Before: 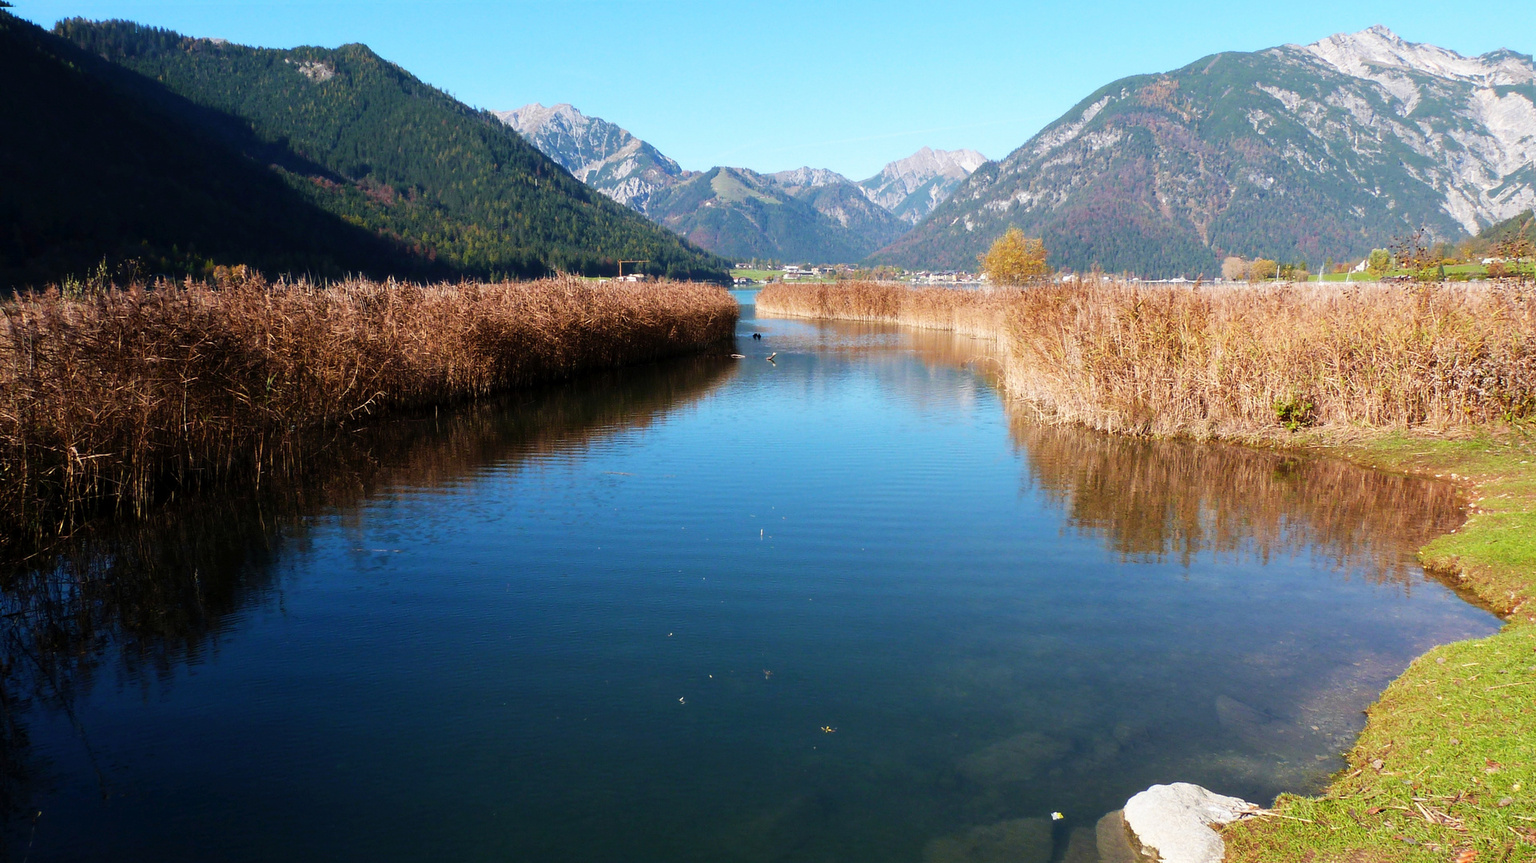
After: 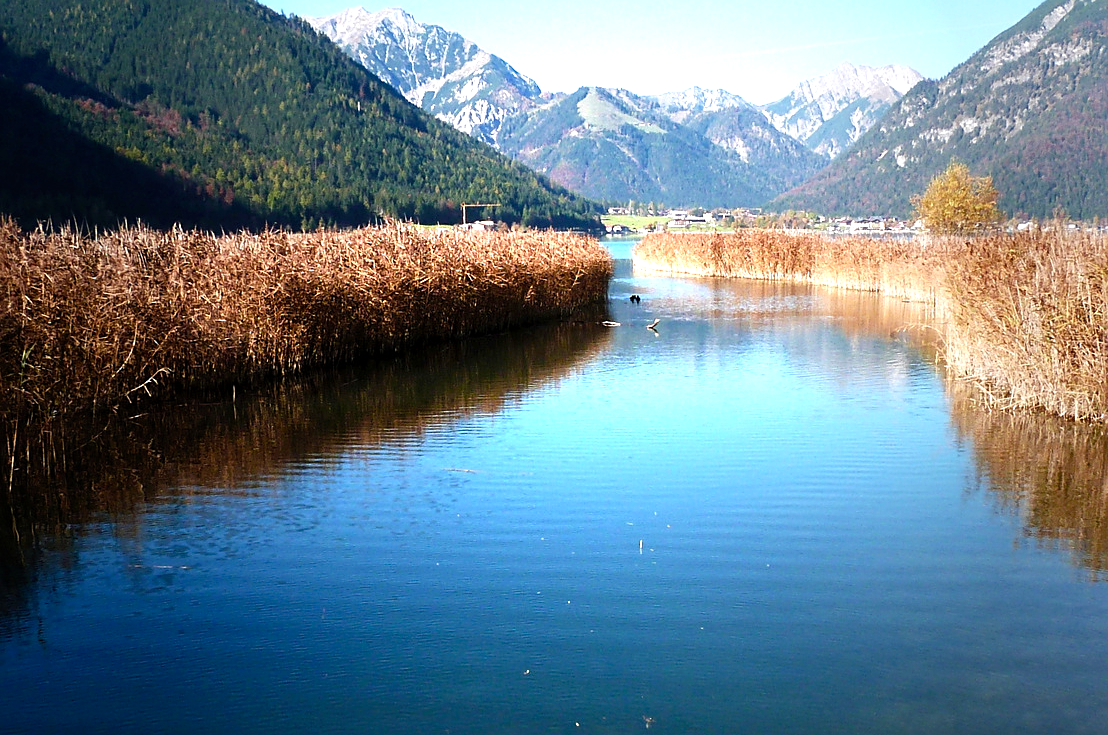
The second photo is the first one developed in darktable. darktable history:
crop: left 16.244%, top 11.346%, right 26.081%, bottom 20.534%
color balance rgb: shadows lift › hue 87.12°, power › luminance -8.912%, perceptual saturation grading › global saturation 20%, perceptual saturation grading › highlights -24.956%, perceptual saturation grading › shadows 24.014%
exposure: exposure 1.235 EV, compensate highlight preservation false
sharpen: on, module defaults
contrast brightness saturation: saturation -0.053
vignetting: fall-off start 16.71%, fall-off radius 100.54%, brightness -0.573, saturation 0, width/height ratio 0.722
